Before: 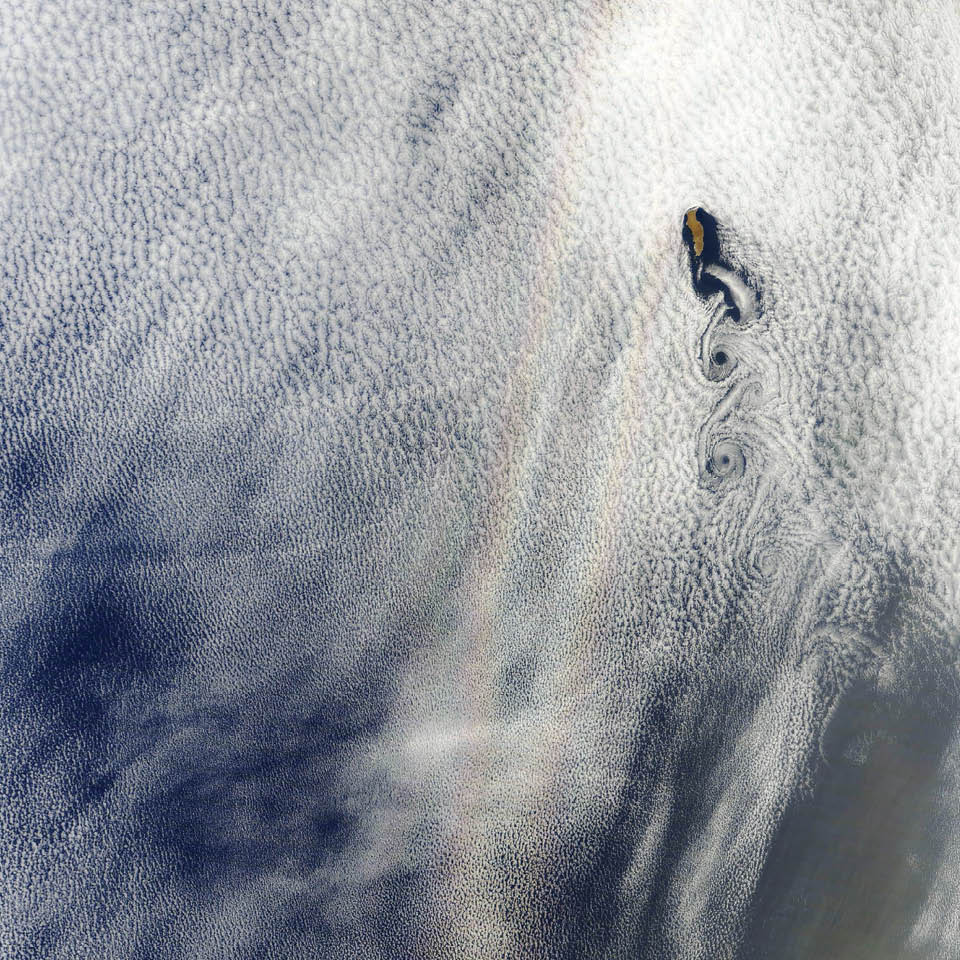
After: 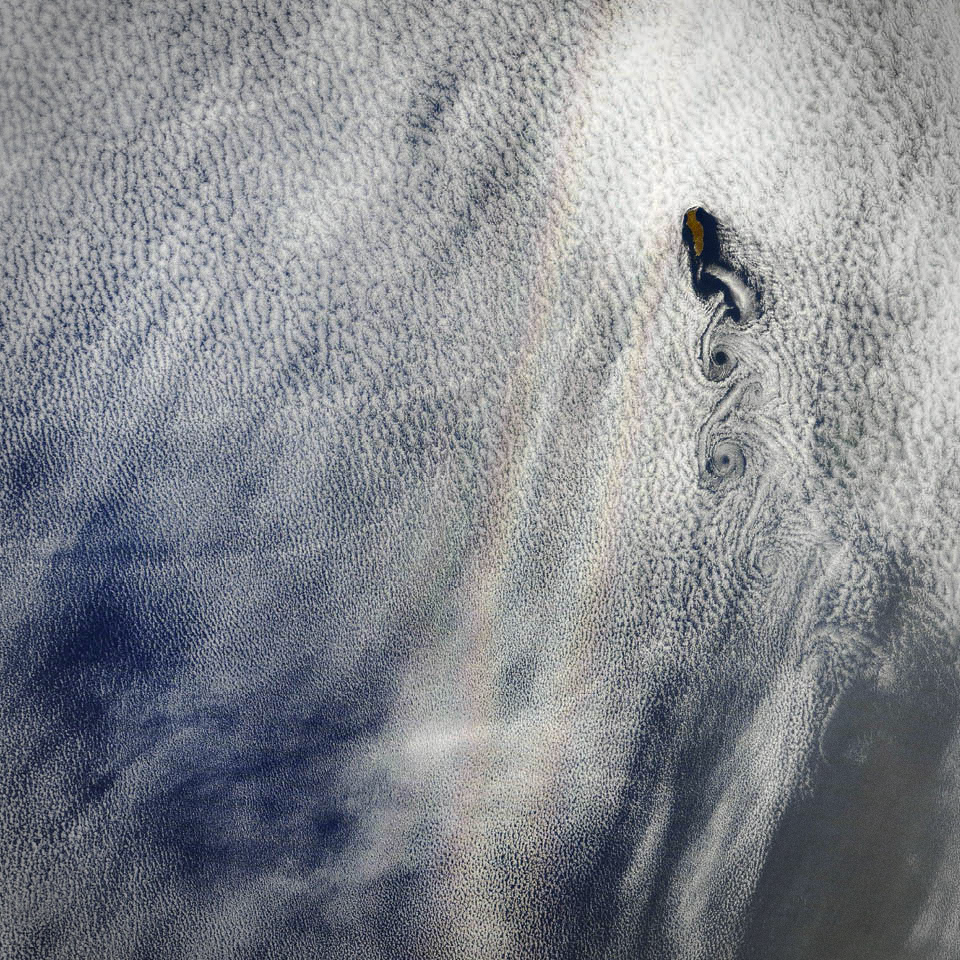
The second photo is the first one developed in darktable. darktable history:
grain: coarseness 0.47 ISO
vignetting: automatic ratio true
shadows and highlights: low approximation 0.01, soften with gaussian
